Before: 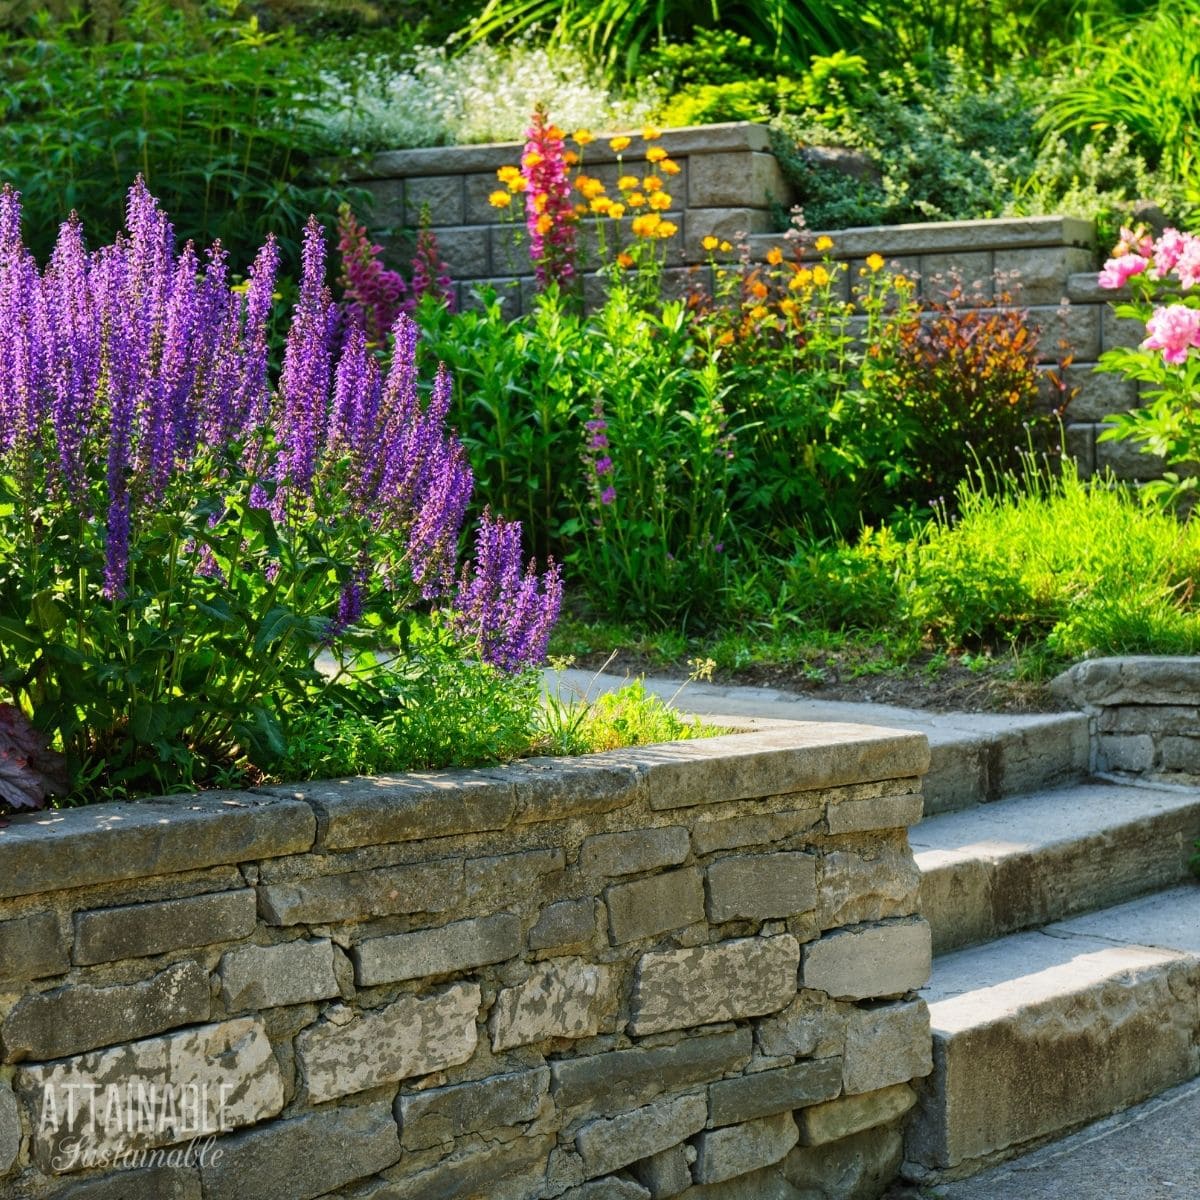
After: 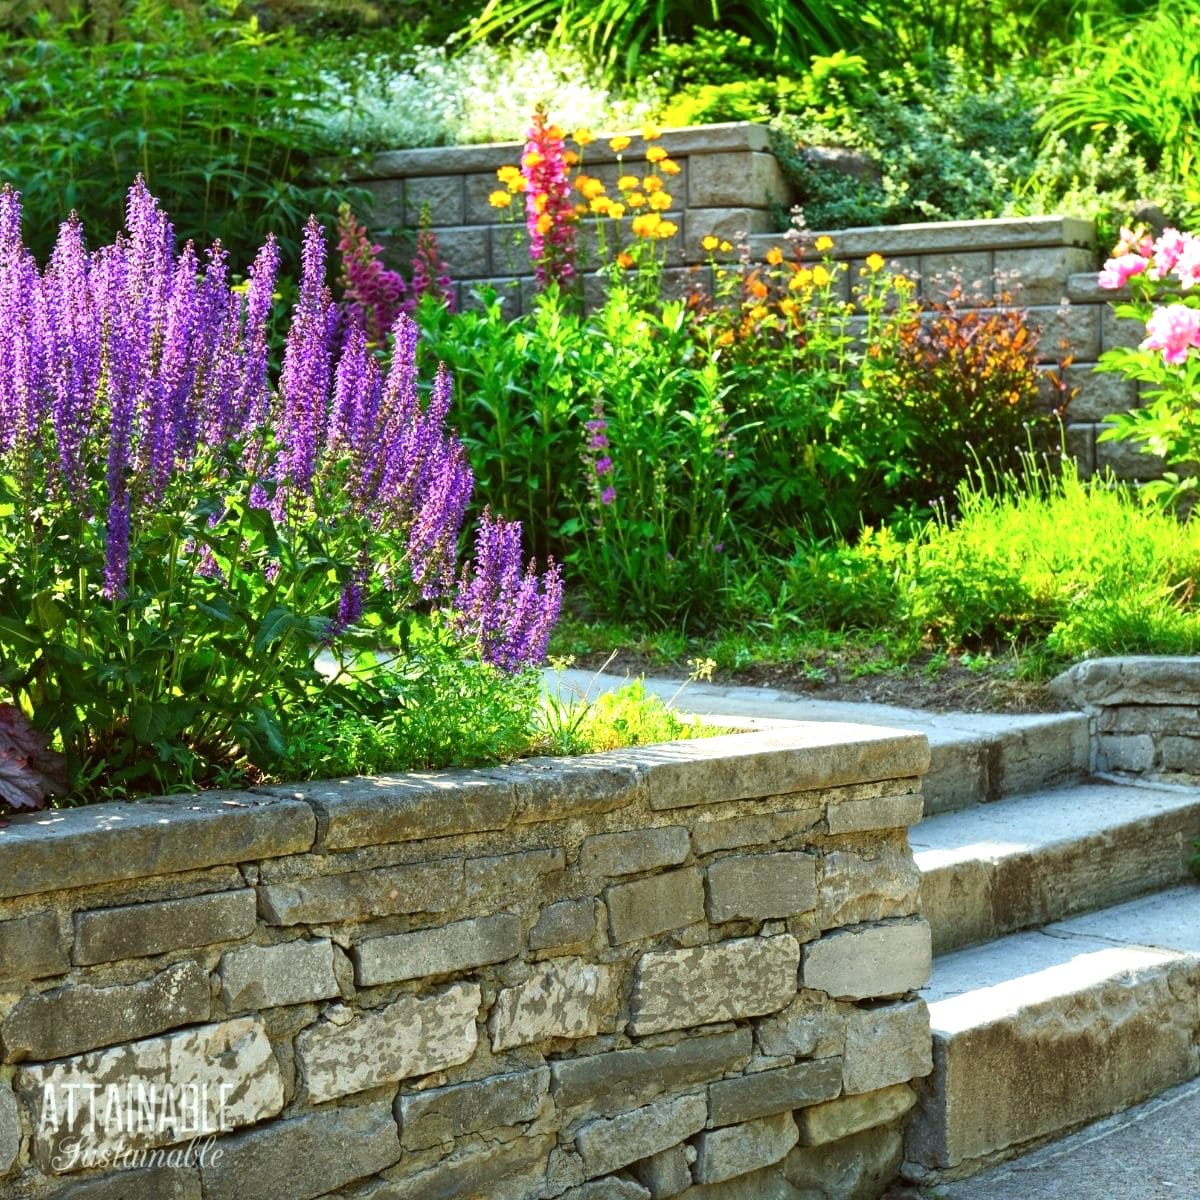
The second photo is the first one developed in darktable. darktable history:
exposure: exposure 0.611 EV, compensate highlight preservation false
color correction: highlights a* -4.88, highlights b* -3.78, shadows a* 3.71, shadows b* 4.3
